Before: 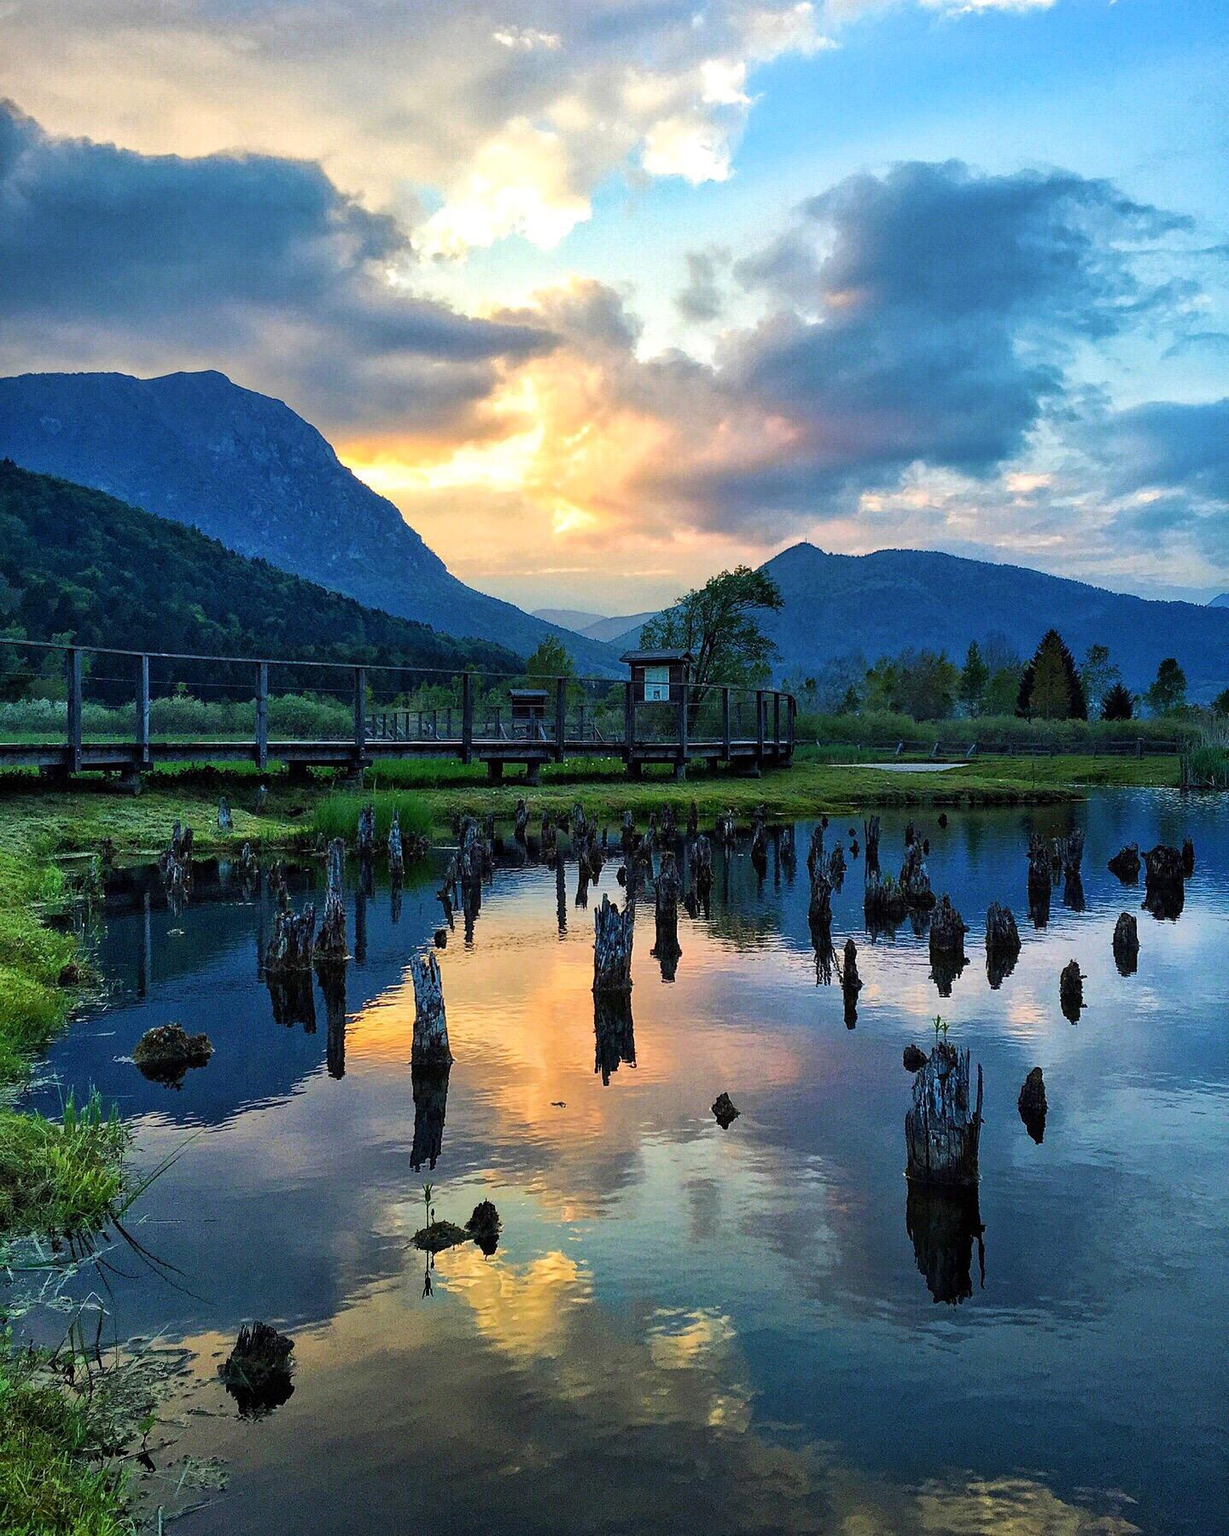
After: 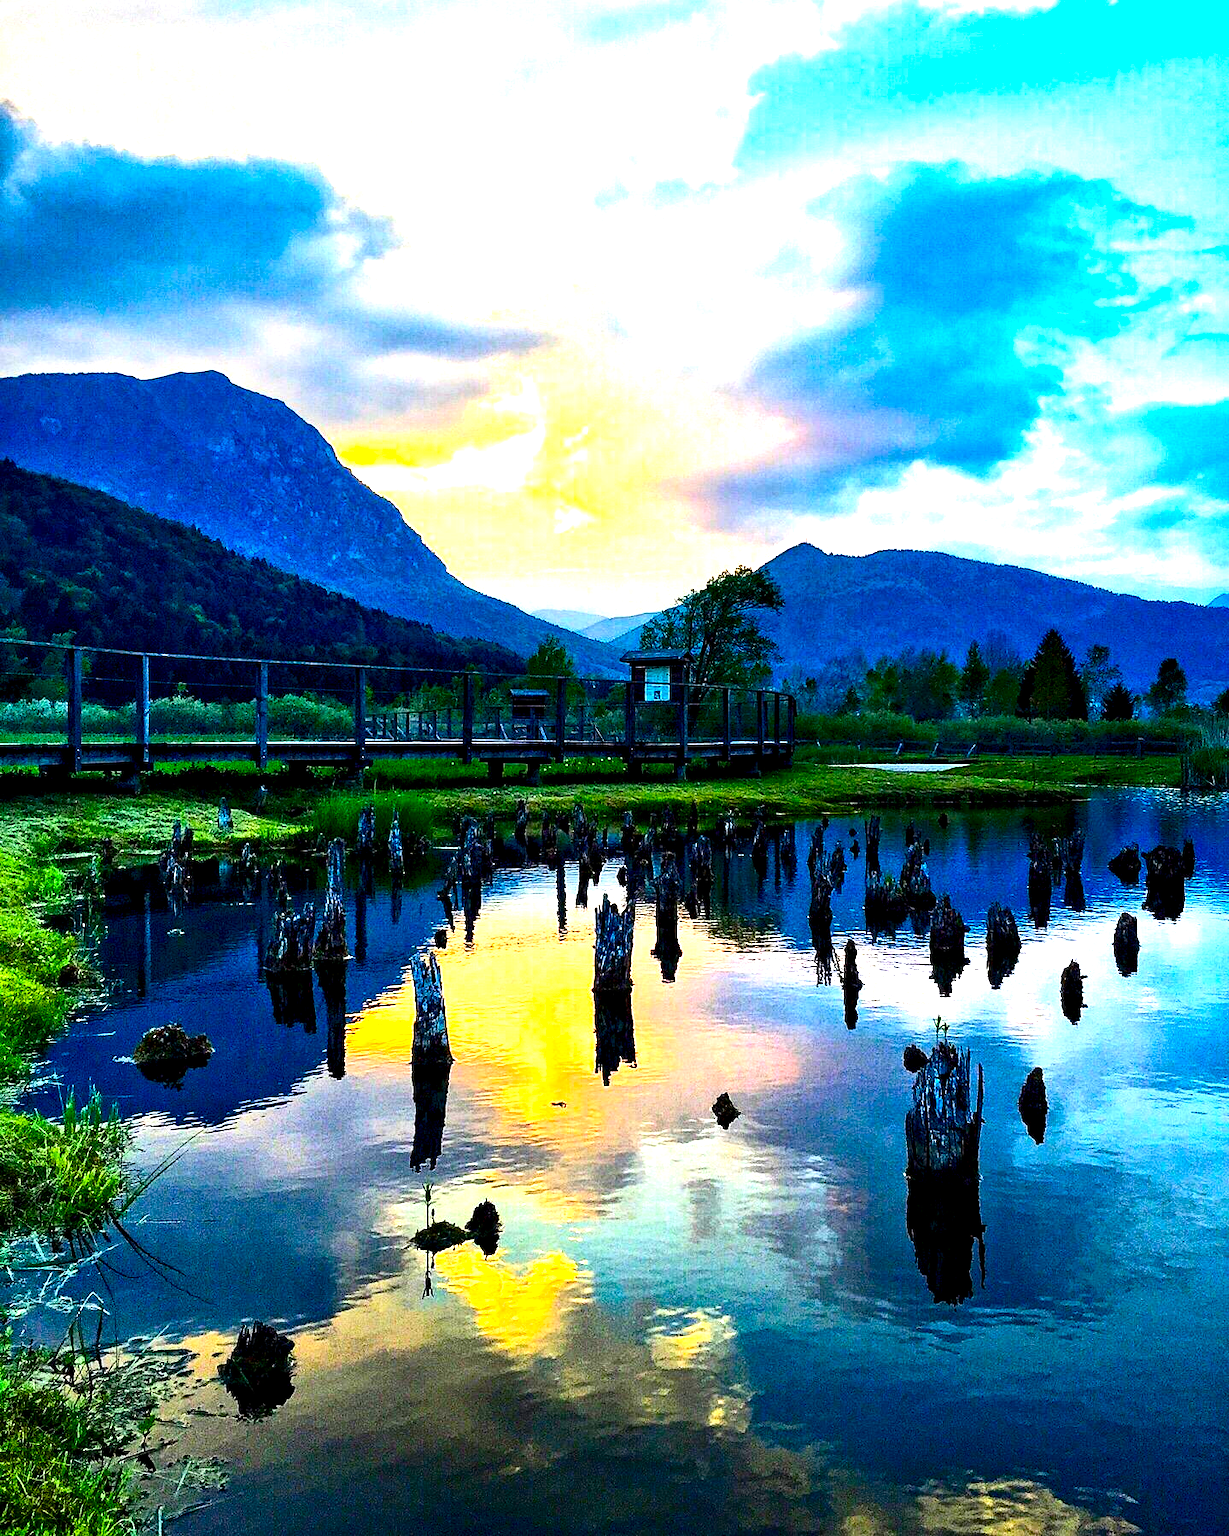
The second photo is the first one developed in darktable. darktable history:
contrast brightness saturation: contrast 0.19, brightness -0.24, saturation 0.11
color balance rgb: perceptual saturation grading › global saturation 30%, global vibrance 10%
exposure: black level correction 0.009, exposure 1.425 EV, compensate highlight preservation false
